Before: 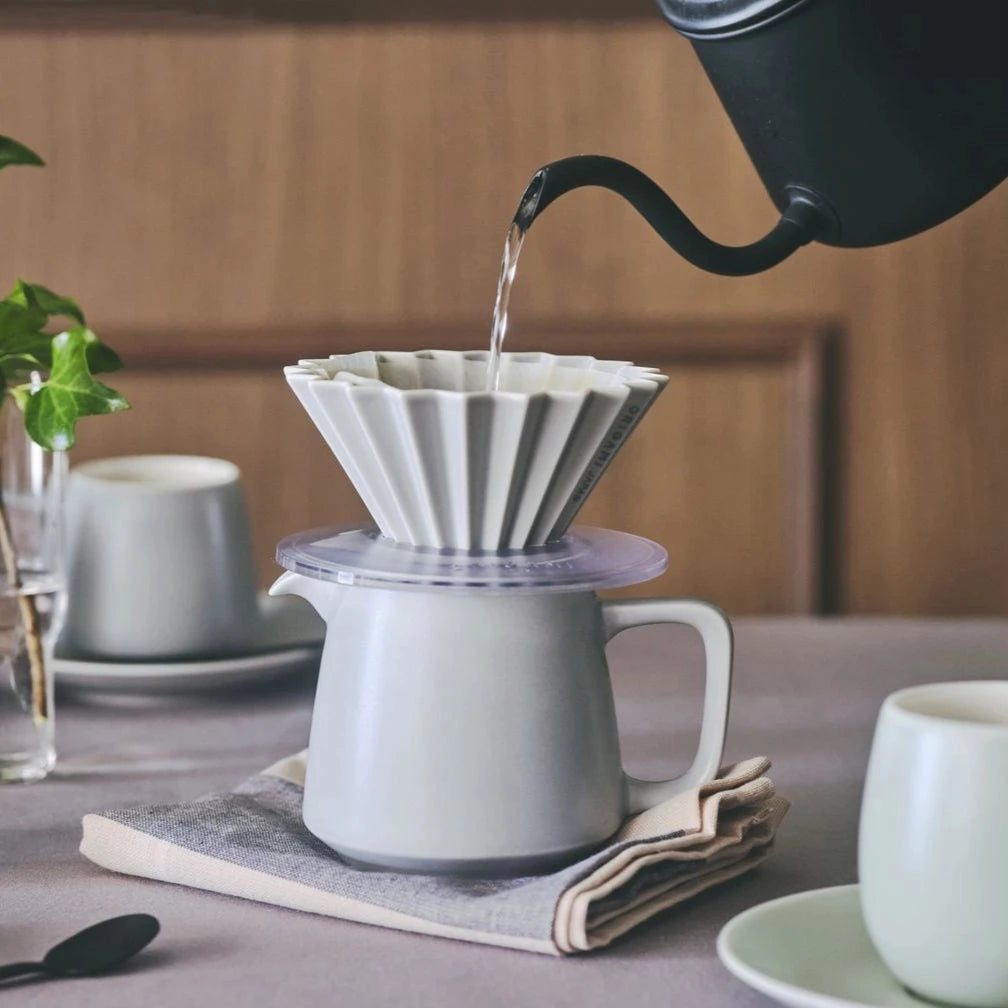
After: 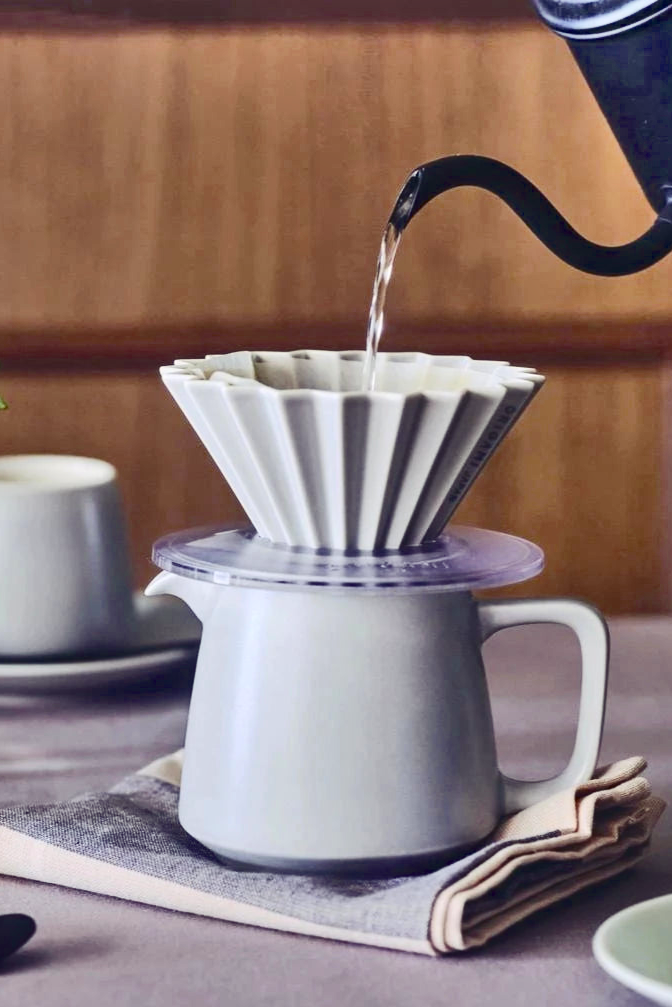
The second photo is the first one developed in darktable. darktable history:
contrast brightness saturation: contrast 0.222
shadows and highlights: shadows 73.79, highlights -61.13, soften with gaussian
color balance rgb: shadows lift › luminance -21.973%, shadows lift › chroma 8.799%, shadows lift › hue 285.99°, linear chroma grading › global chroma 9.829%, perceptual saturation grading › global saturation 20%, perceptual saturation grading › highlights -25.472%, perceptual saturation grading › shadows 25.855%, global vibrance 10.218%, saturation formula JzAzBz (2021)
crop and rotate: left 12.374%, right 20.871%
color calibration: gray › normalize channels true, illuminant same as pipeline (D50), adaptation XYZ, x 0.345, y 0.359, temperature 5004.35 K, gamut compression 0.028
